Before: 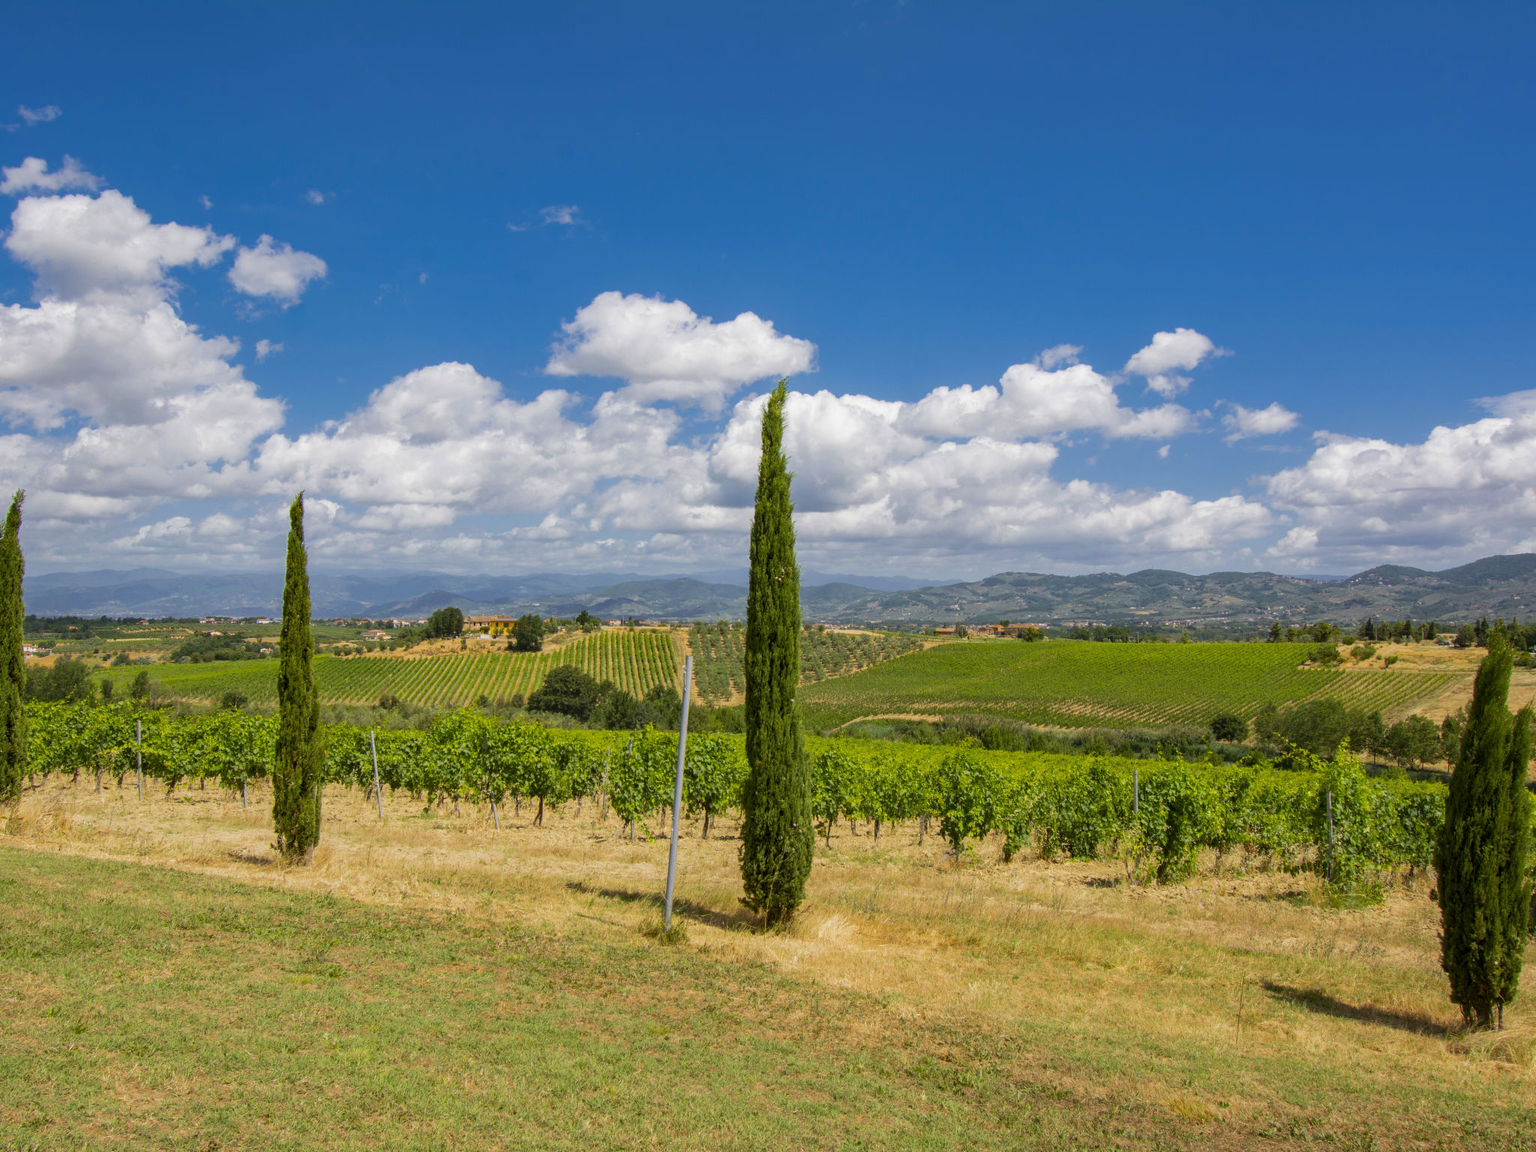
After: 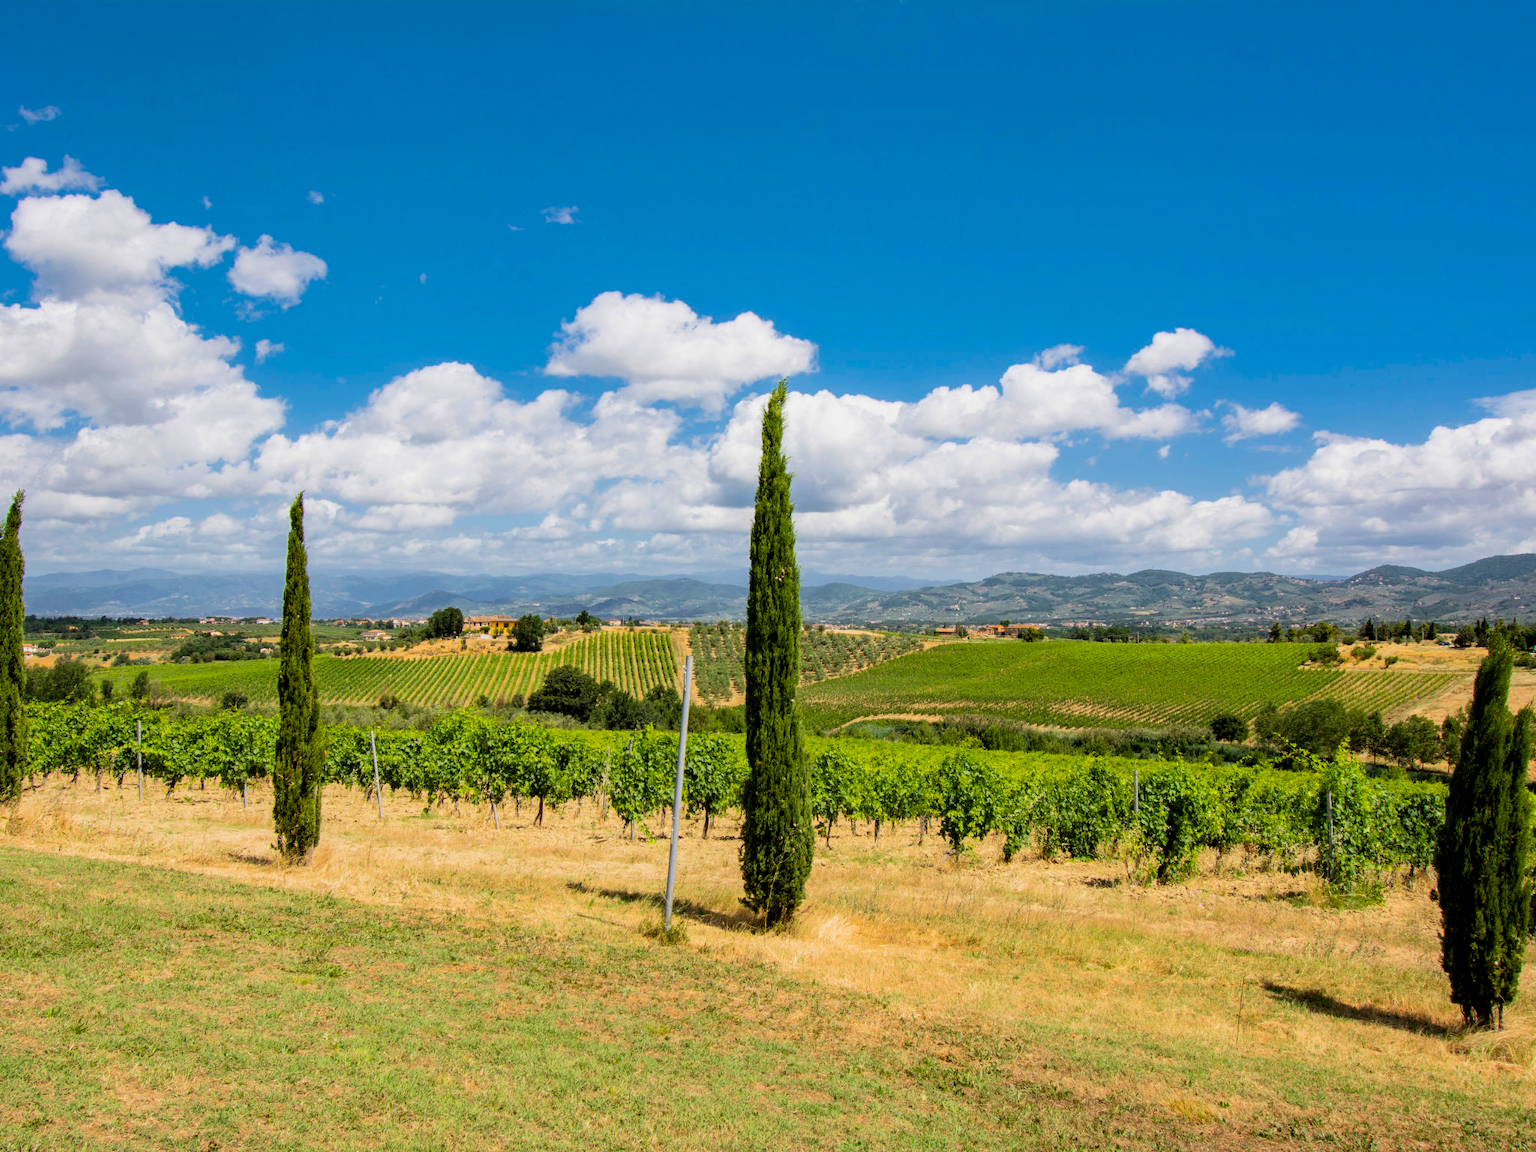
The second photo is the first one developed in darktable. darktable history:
filmic rgb: middle gray luminance 12.51%, black relative exposure -10.11 EV, white relative exposure 3.46 EV, target black luminance 0%, hardness 5.8, latitude 45.2%, contrast 1.23, highlights saturation mix 6.02%, shadows ↔ highlights balance 27.15%, color science v6 (2022)
tone equalizer: edges refinement/feathering 500, mask exposure compensation -1.57 EV, preserve details guided filter
exposure: exposure 0.261 EV, compensate highlight preservation false
